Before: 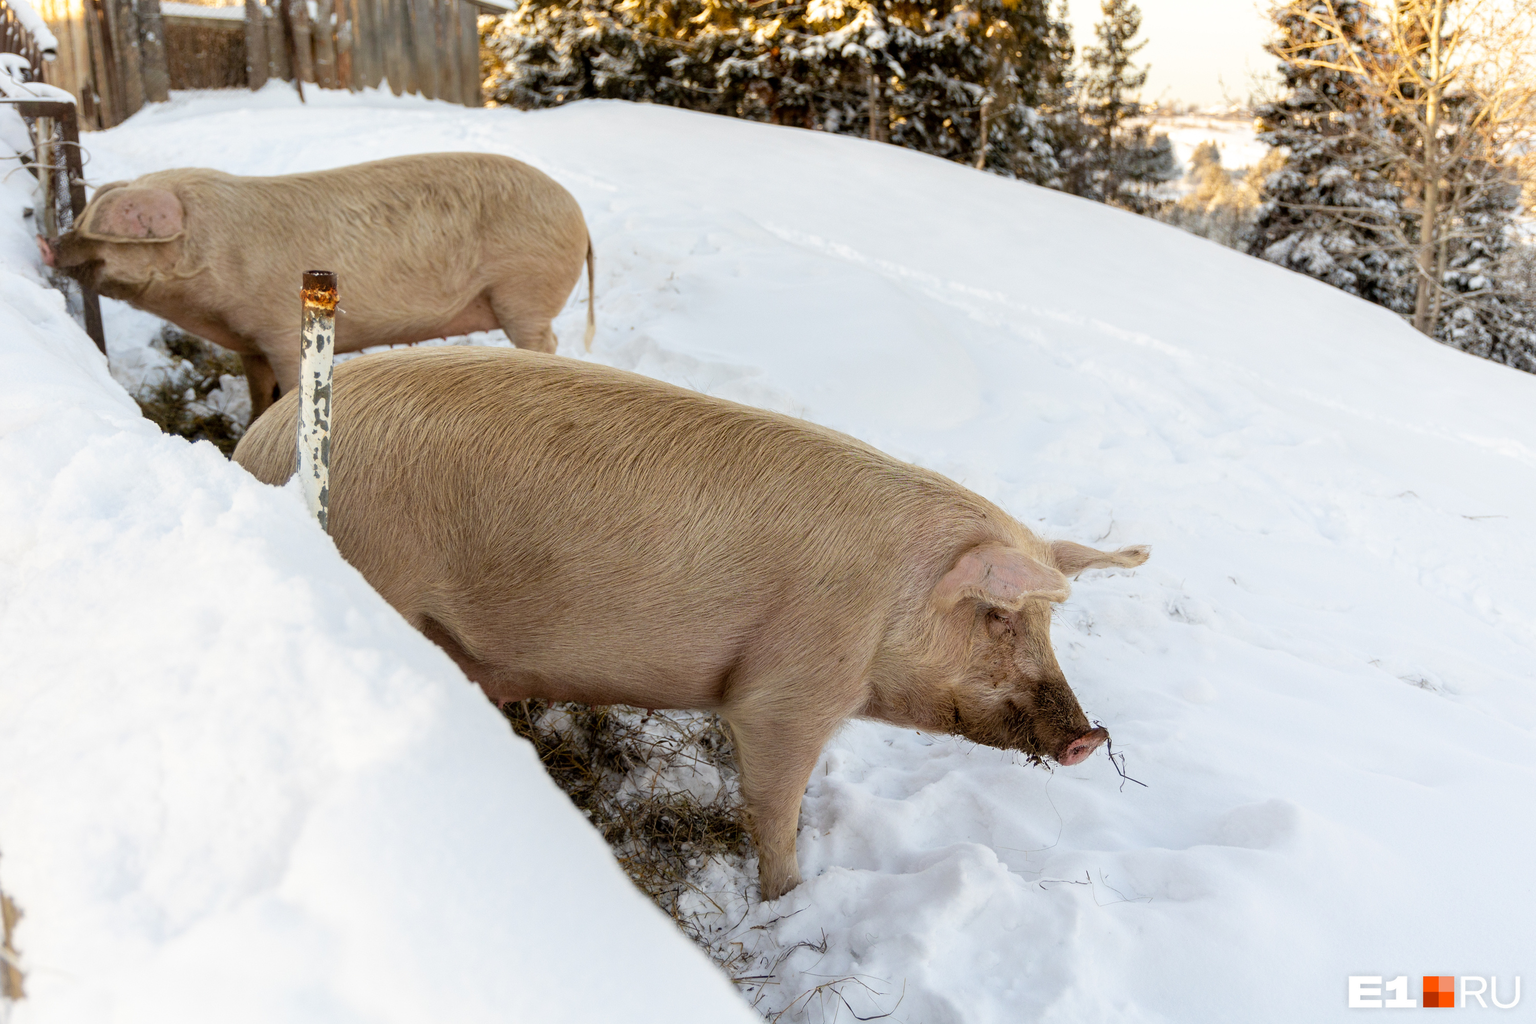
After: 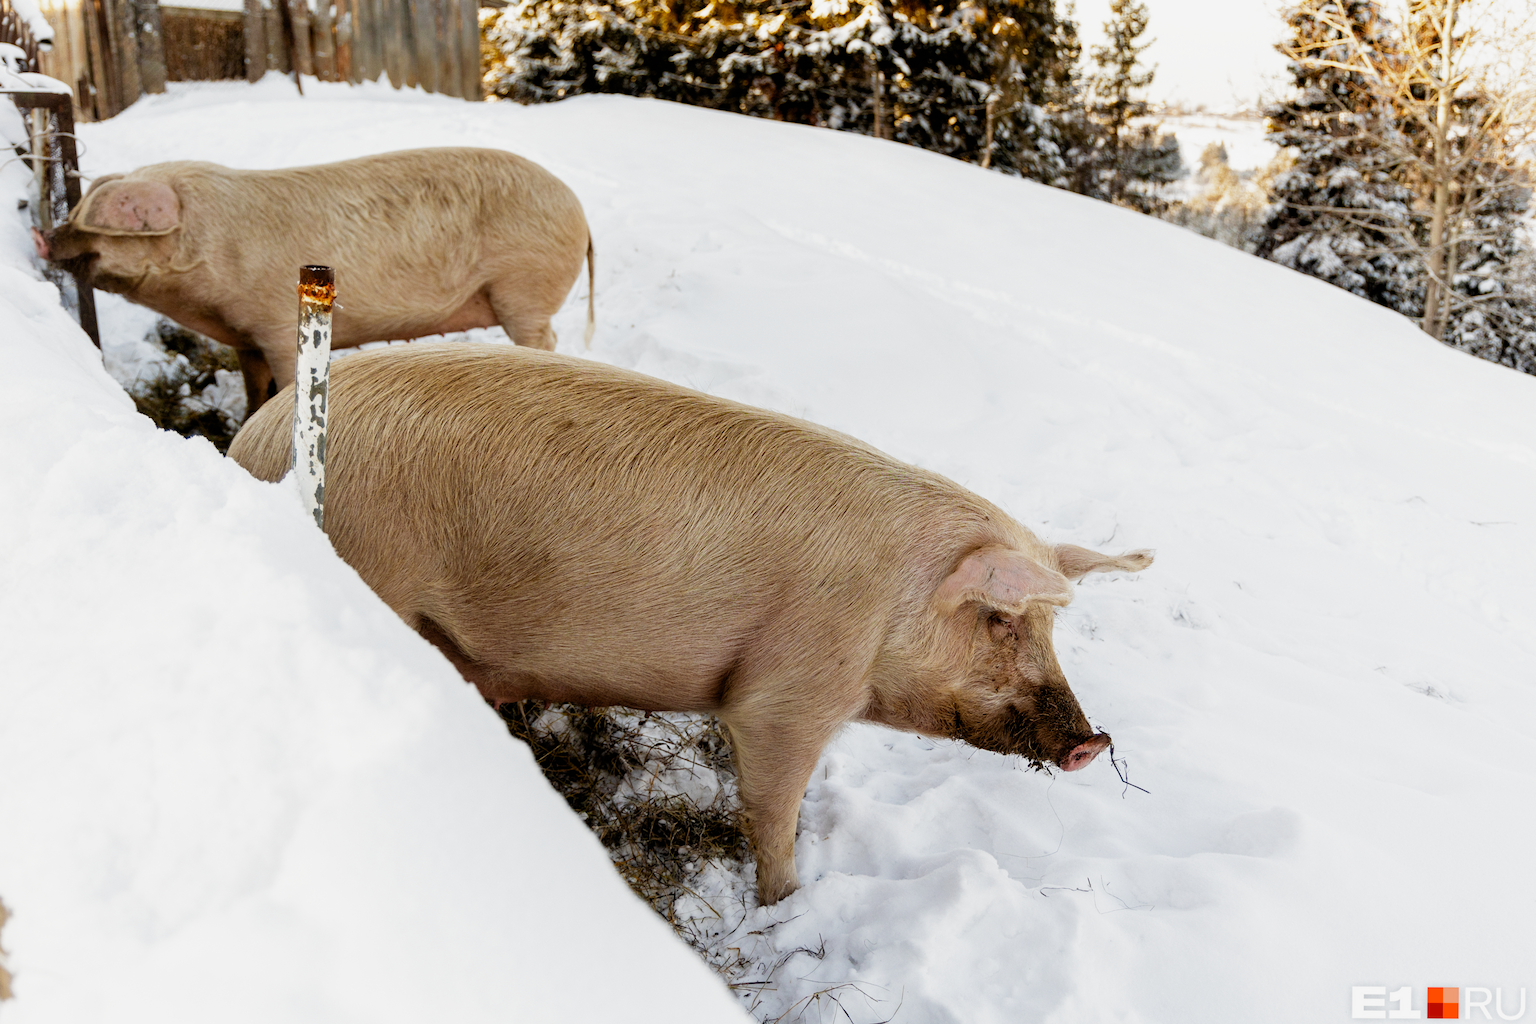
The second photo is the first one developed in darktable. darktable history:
crop and rotate: angle -0.422°
filmic rgb: black relative exposure -8.07 EV, white relative exposure 3 EV, hardness 5.35, contrast 1.263, add noise in highlights 0.001, preserve chrominance no, color science v4 (2020)
